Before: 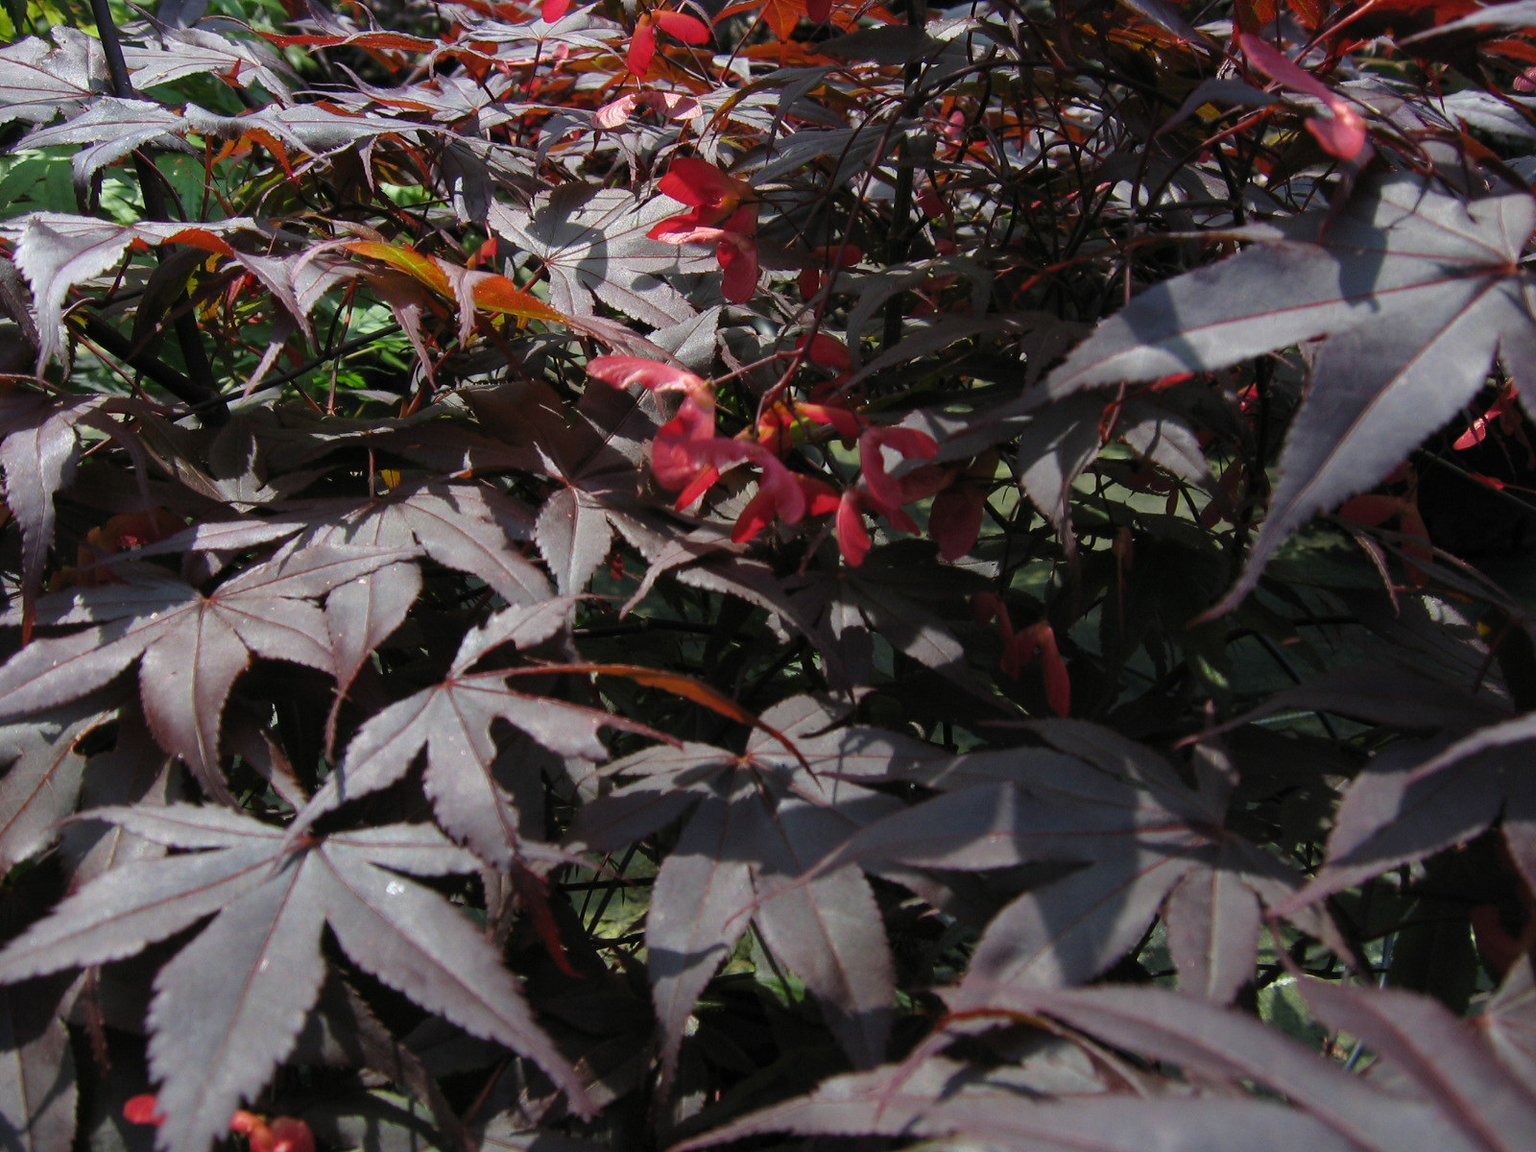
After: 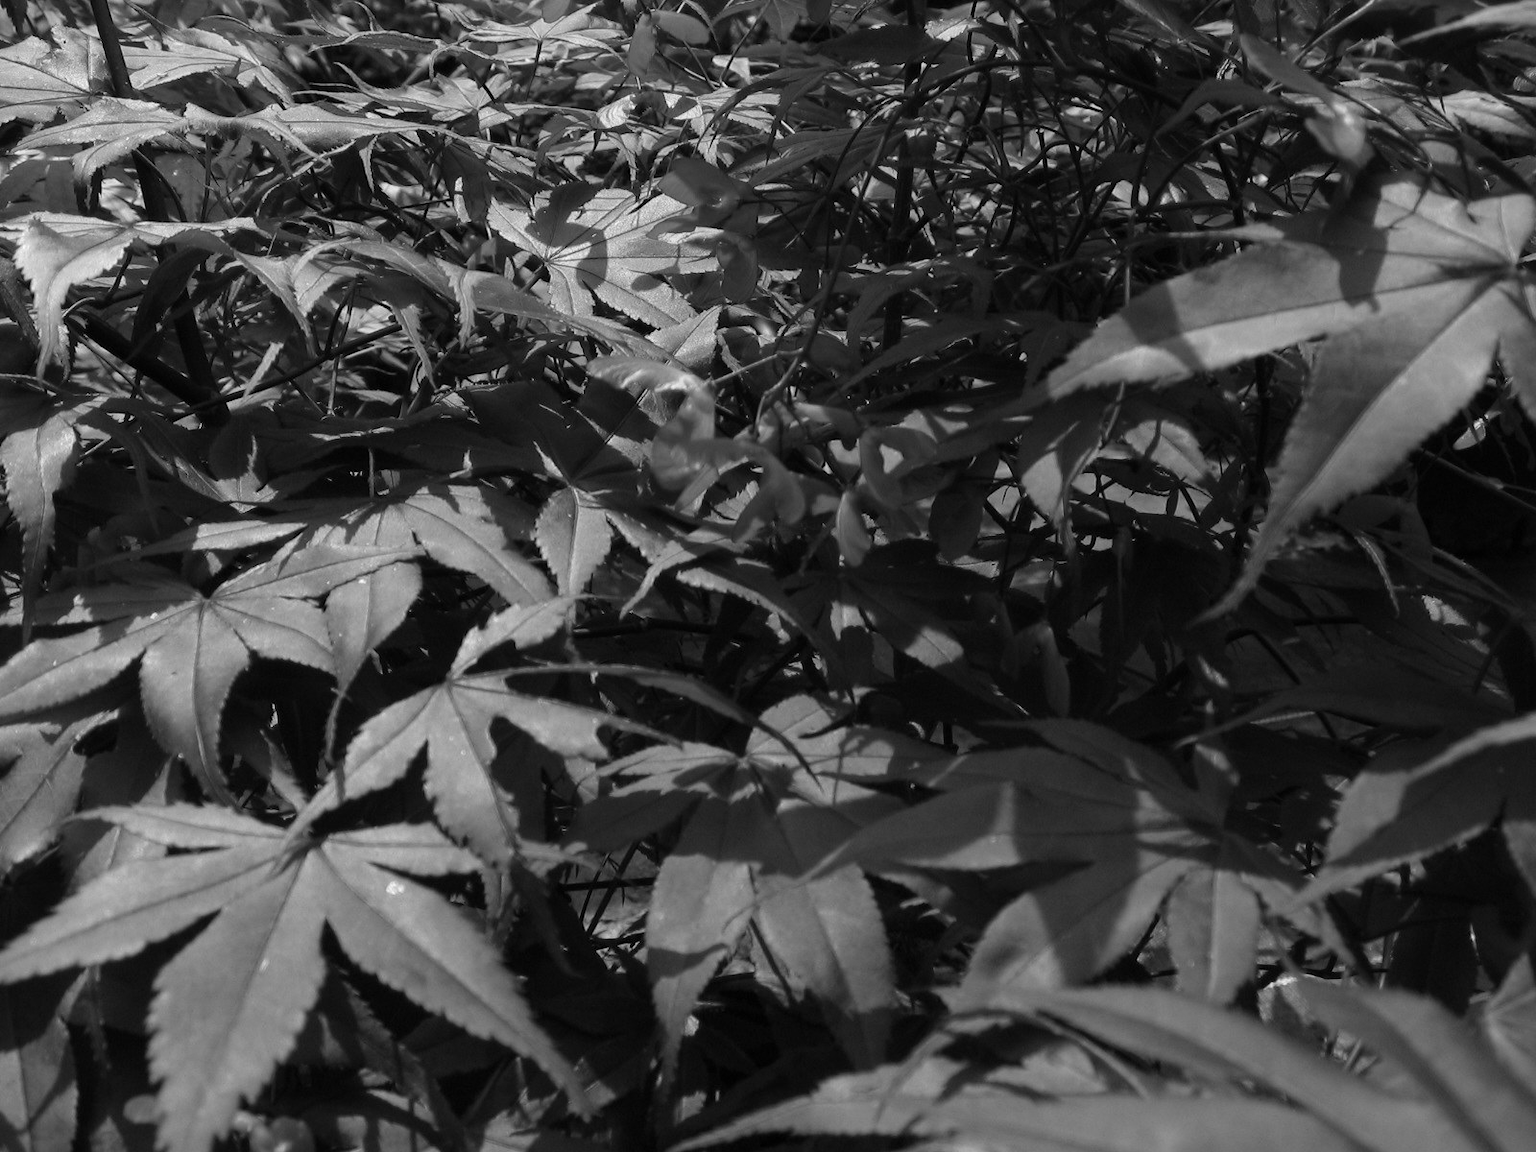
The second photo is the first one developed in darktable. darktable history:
rotate and perspective: crop left 0, crop top 0
color zones: curves: ch1 [(0, -0.014) (0.143, -0.013) (0.286, -0.013) (0.429, -0.016) (0.571, -0.019) (0.714, -0.015) (0.857, 0.002) (1, -0.014)]
